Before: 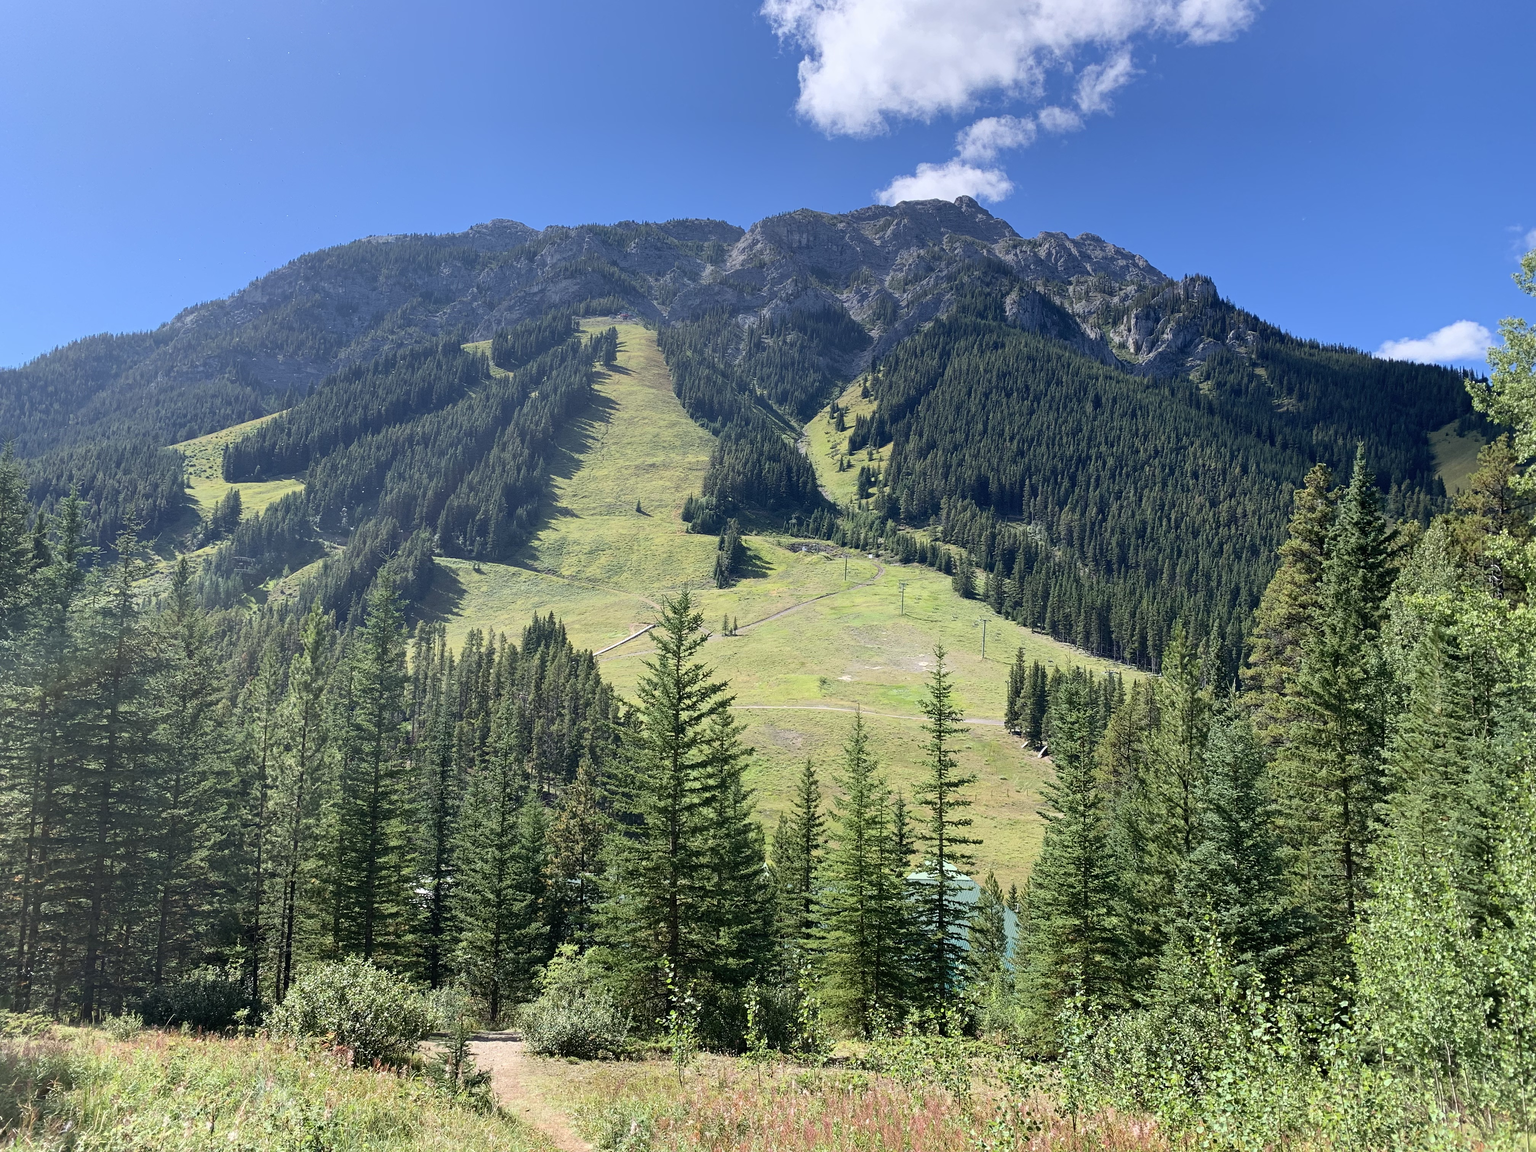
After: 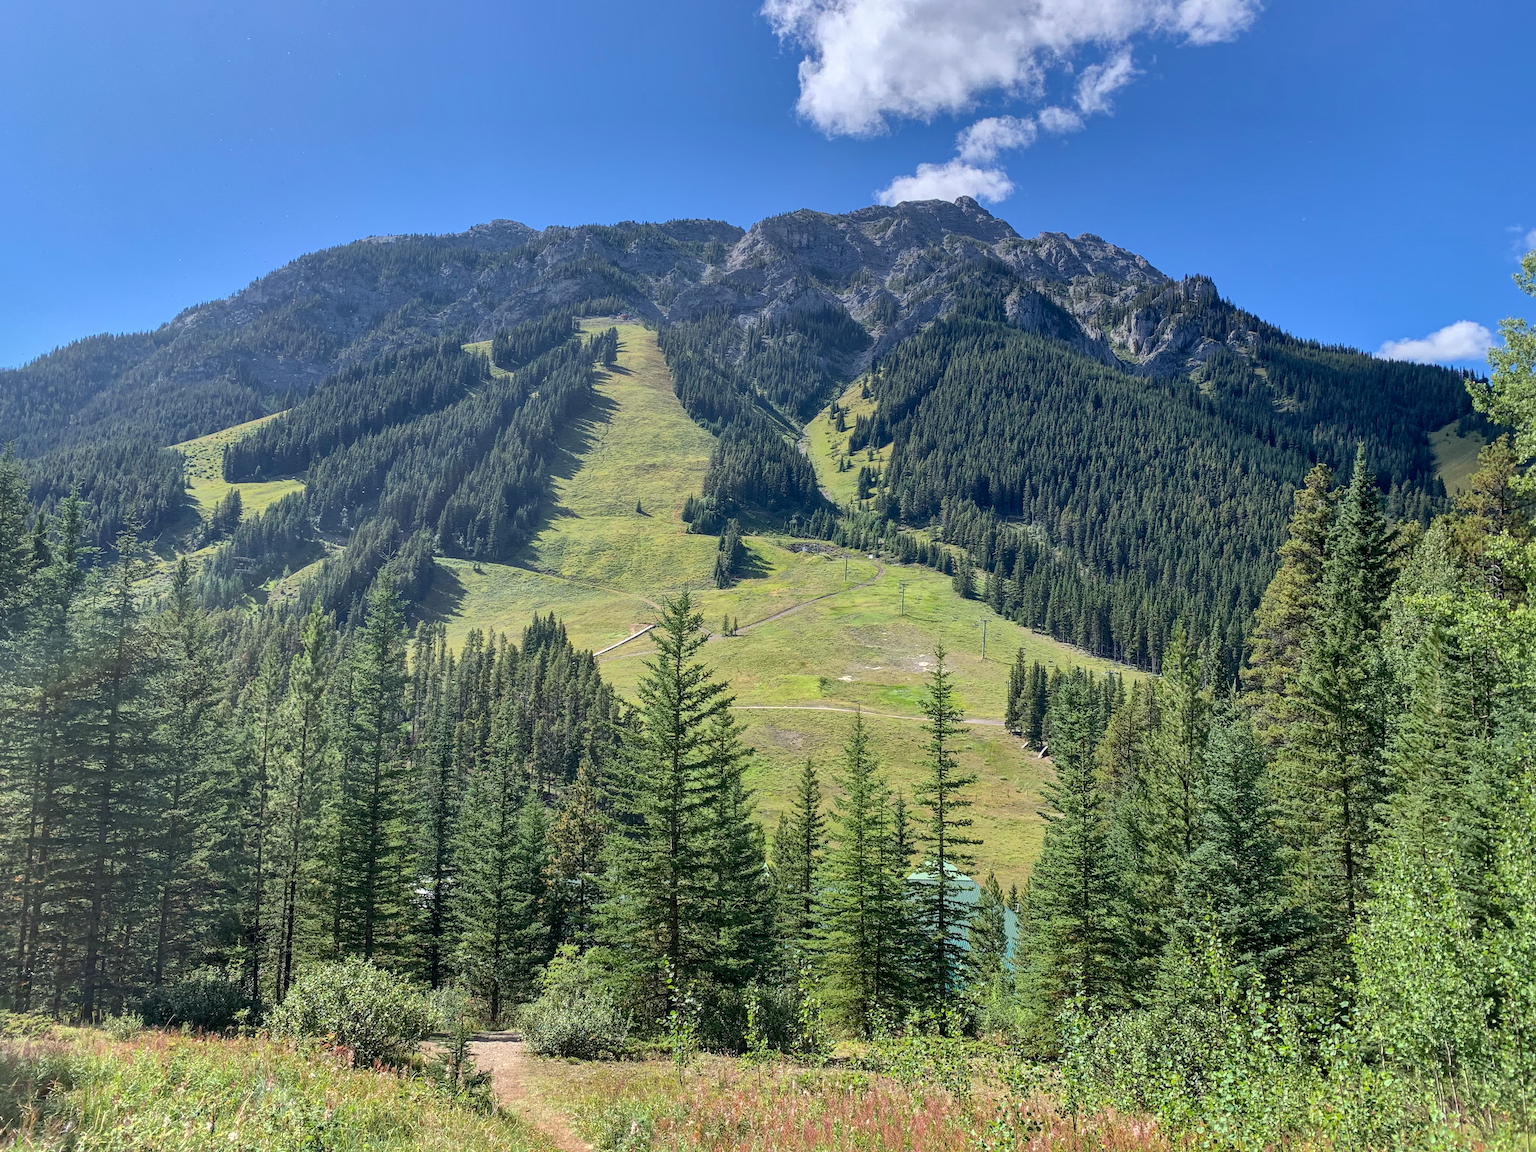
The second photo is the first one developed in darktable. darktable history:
local contrast: on, module defaults
shadows and highlights: shadows 40, highlights -60
